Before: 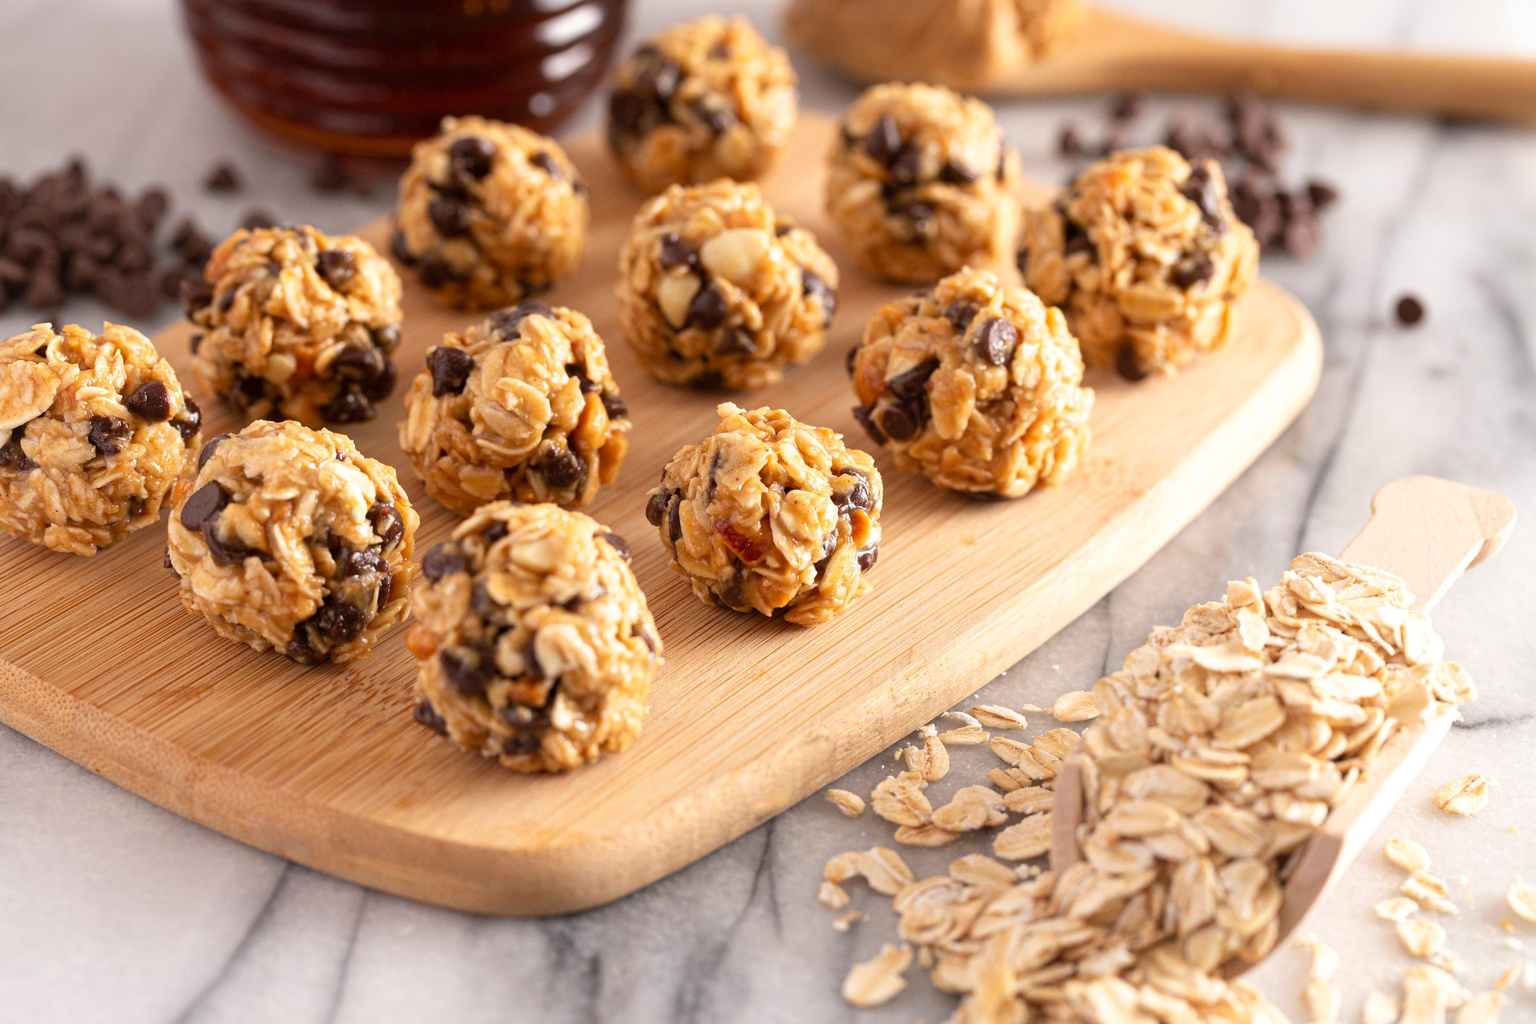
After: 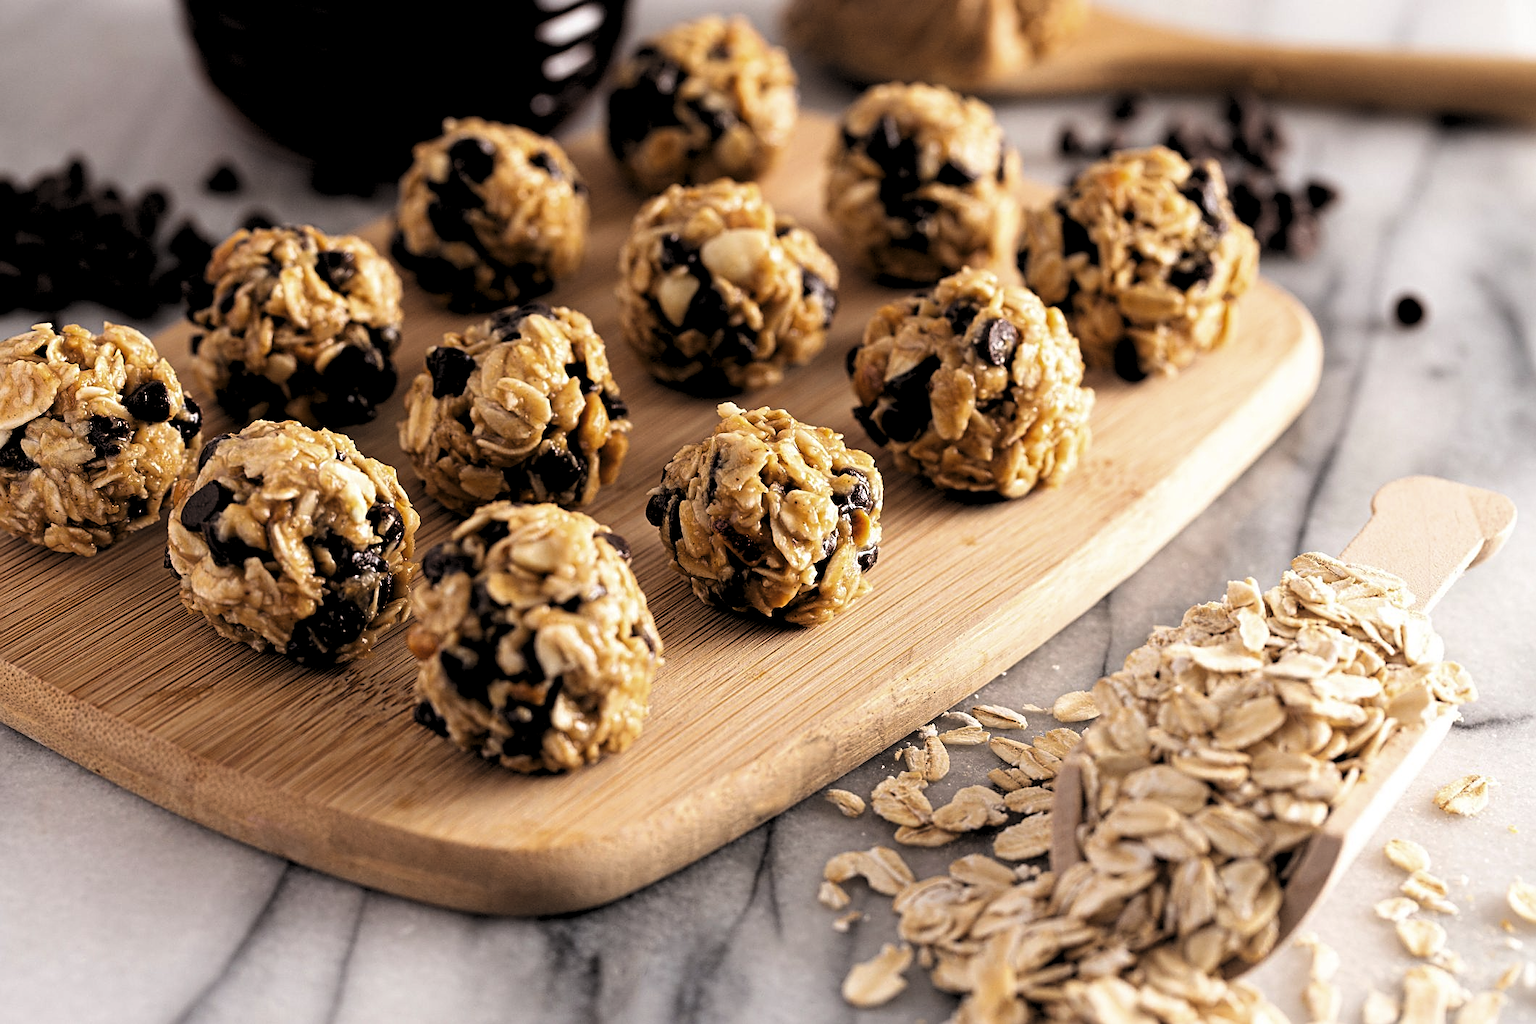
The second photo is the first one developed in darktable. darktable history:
sharpen: on, module defaults
levels: mode automatic, black 8.54%, levels [0.044, 0.416, 0.908]
